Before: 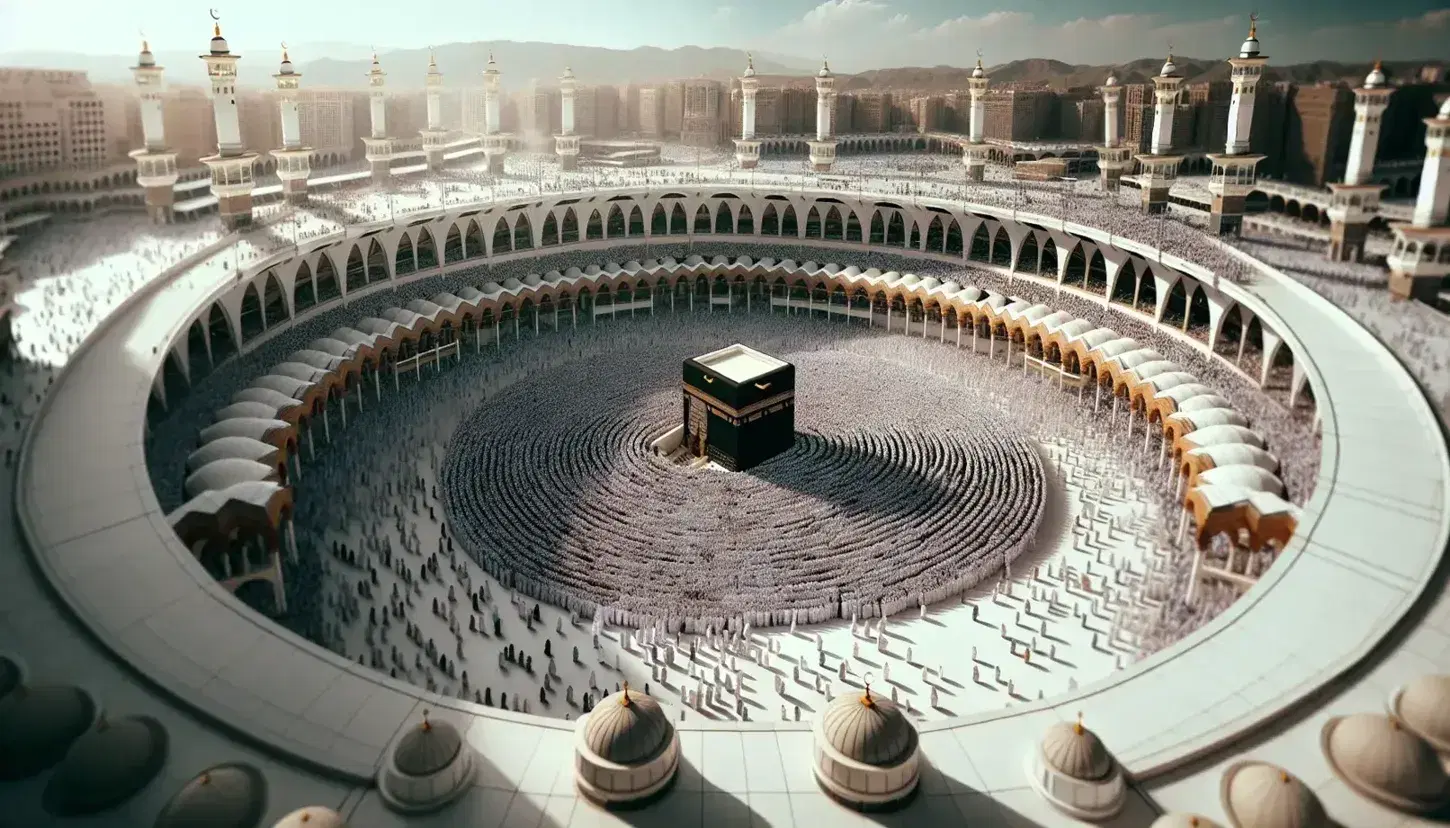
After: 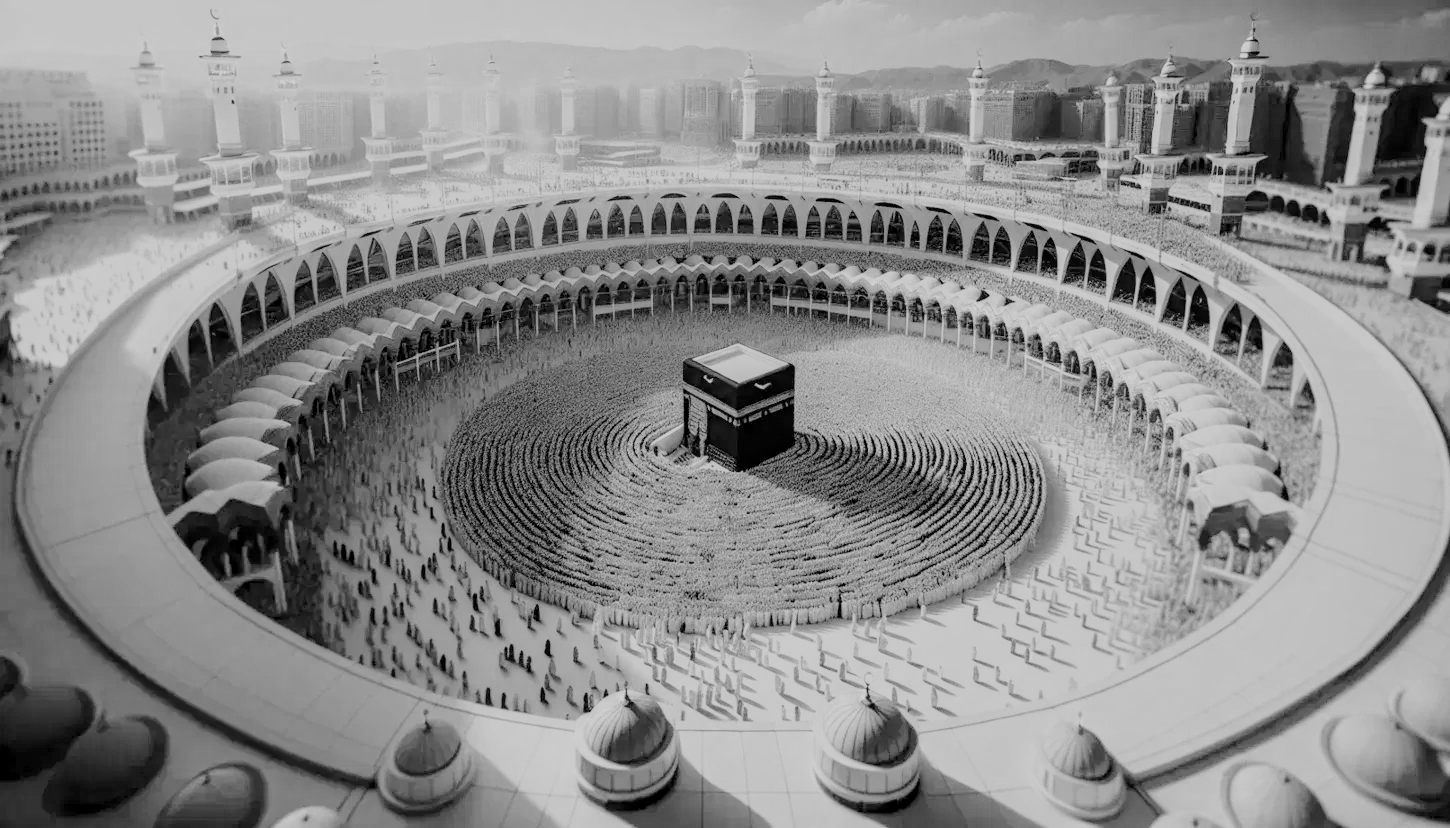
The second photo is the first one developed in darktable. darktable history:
monochrome: on, module defaults
color balance rgb: perceptual saturation grading › global saturation 25%, perceptual brilliance grading › mid-tones 10%, perceptual brilliance grading › shadows 15%, global vibrance 20%
exposure: black level correction 0, exposure 1.015 EV, compensate exposure bias true, compensate highlight preservation false
filmic rgb: black relative exposure -7.32 EV, white relative exposure 5.09 EV, hardness 3.2
local contrast: on, module defaults
white balance: red 0.766, blue 1.537
